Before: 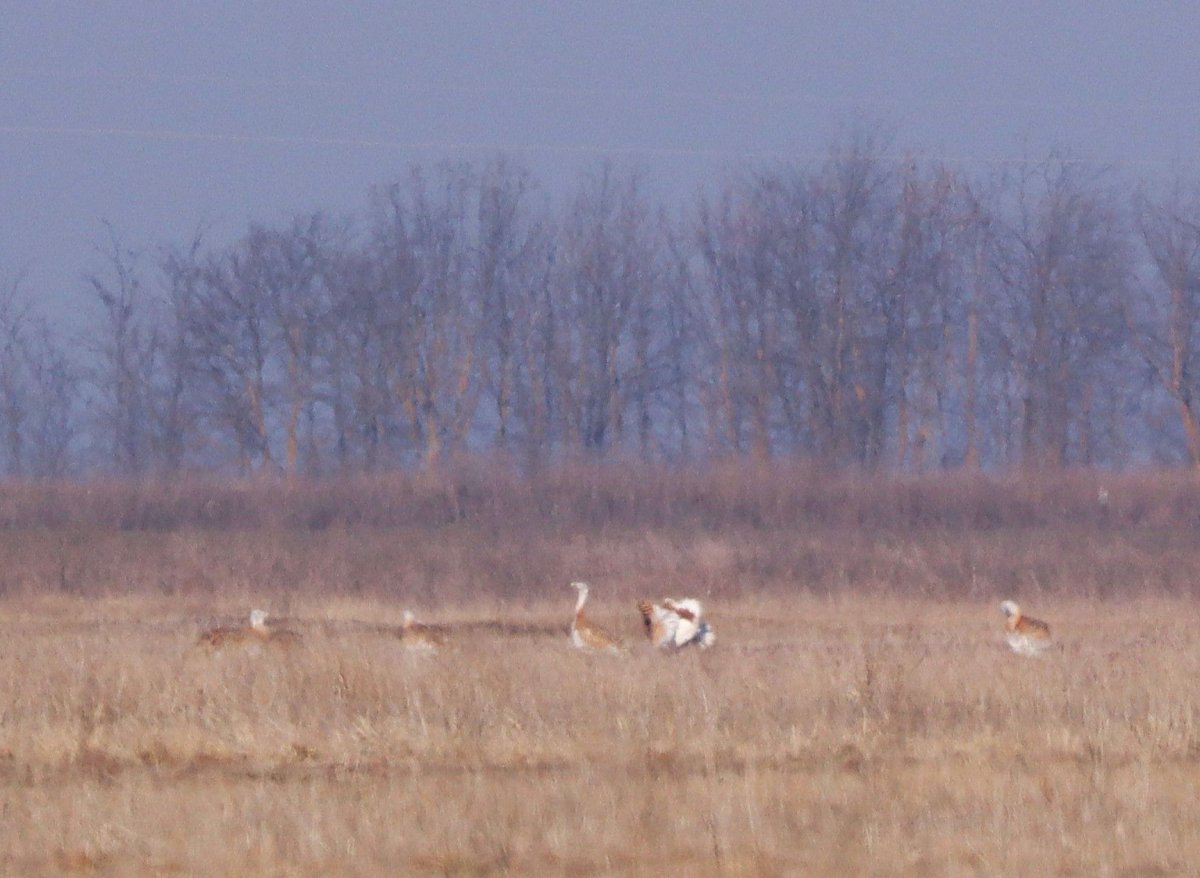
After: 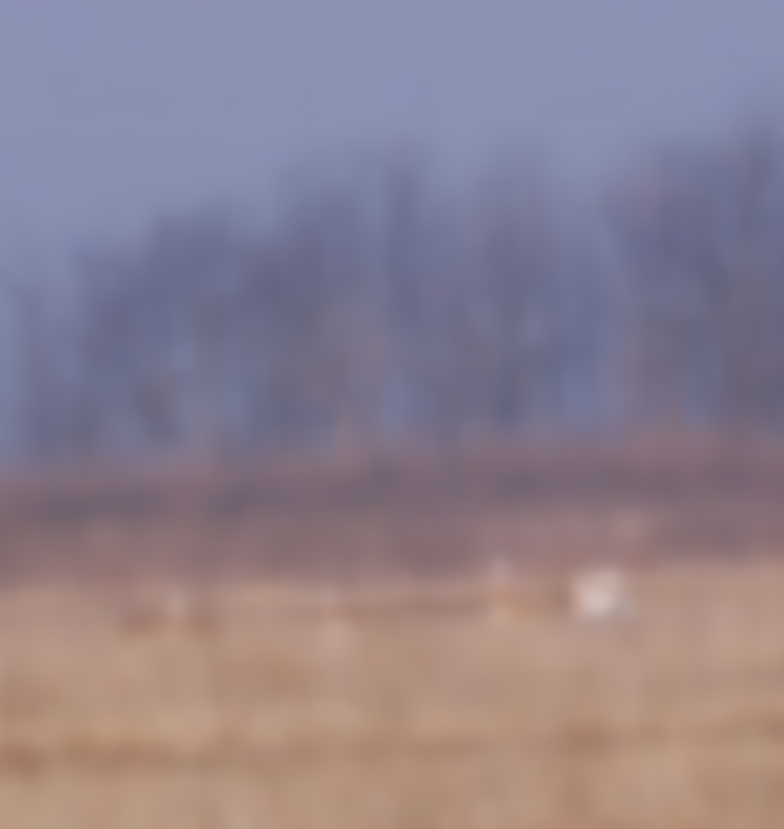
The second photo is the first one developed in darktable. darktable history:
lowpass: on, module defaults
rotate and perspective: rotation -2°, crop left 0.022, crop right 0.978, crop top 0.049, crop bottom 0.951
crop and rotate: left 6.617%, right 26.717%
sharpen: on, module defaults
